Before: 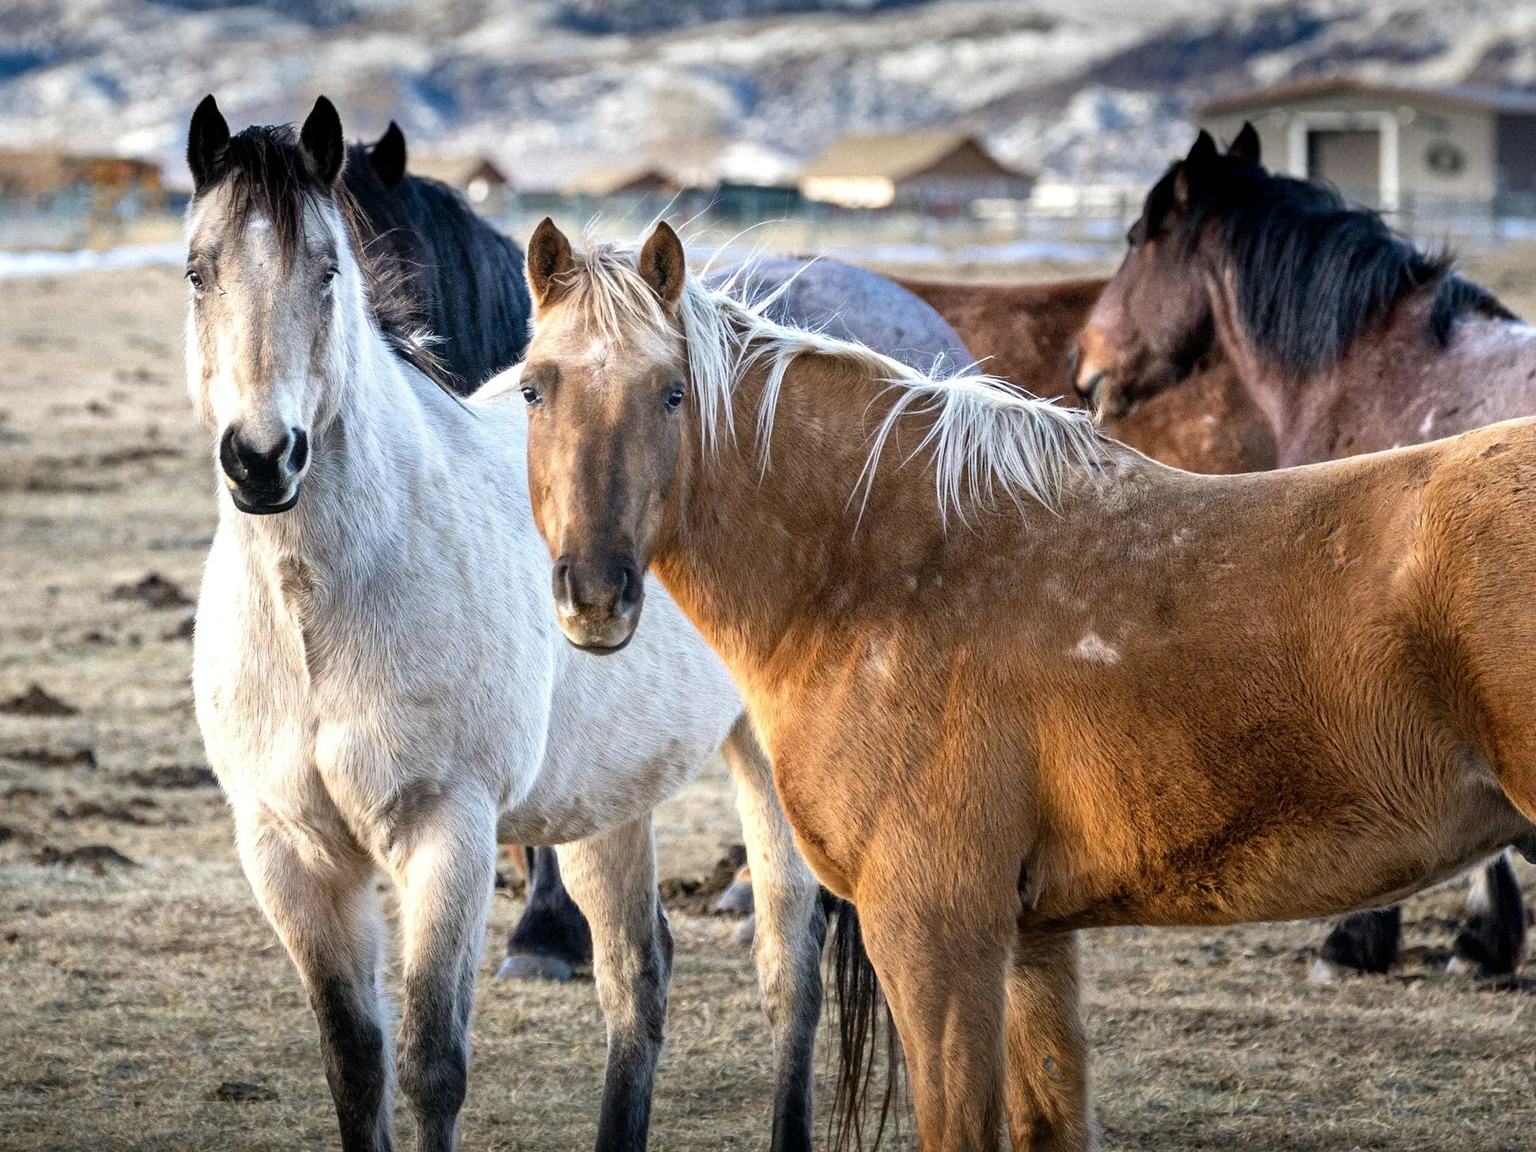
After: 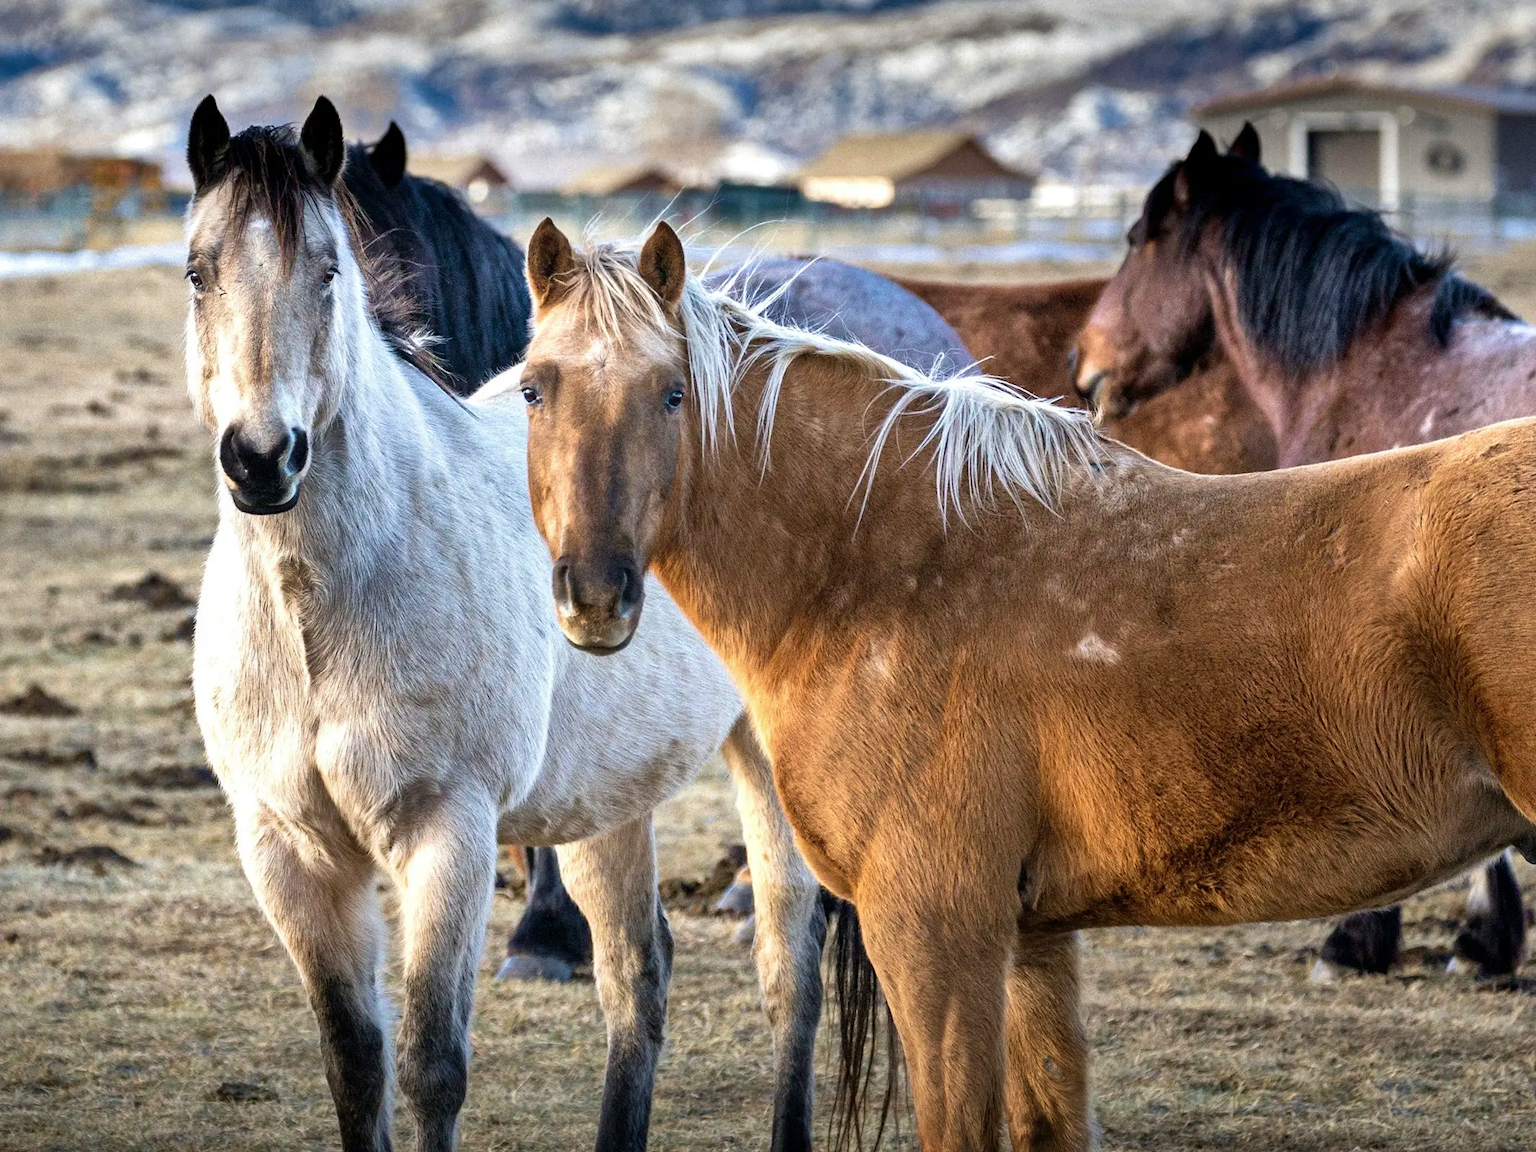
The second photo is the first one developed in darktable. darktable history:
shadows and highlights: radius 109.31, shadows 23.7, highlights -57.32, low approximation 0.01, soften with gaussian
velvia: on, module defaults
